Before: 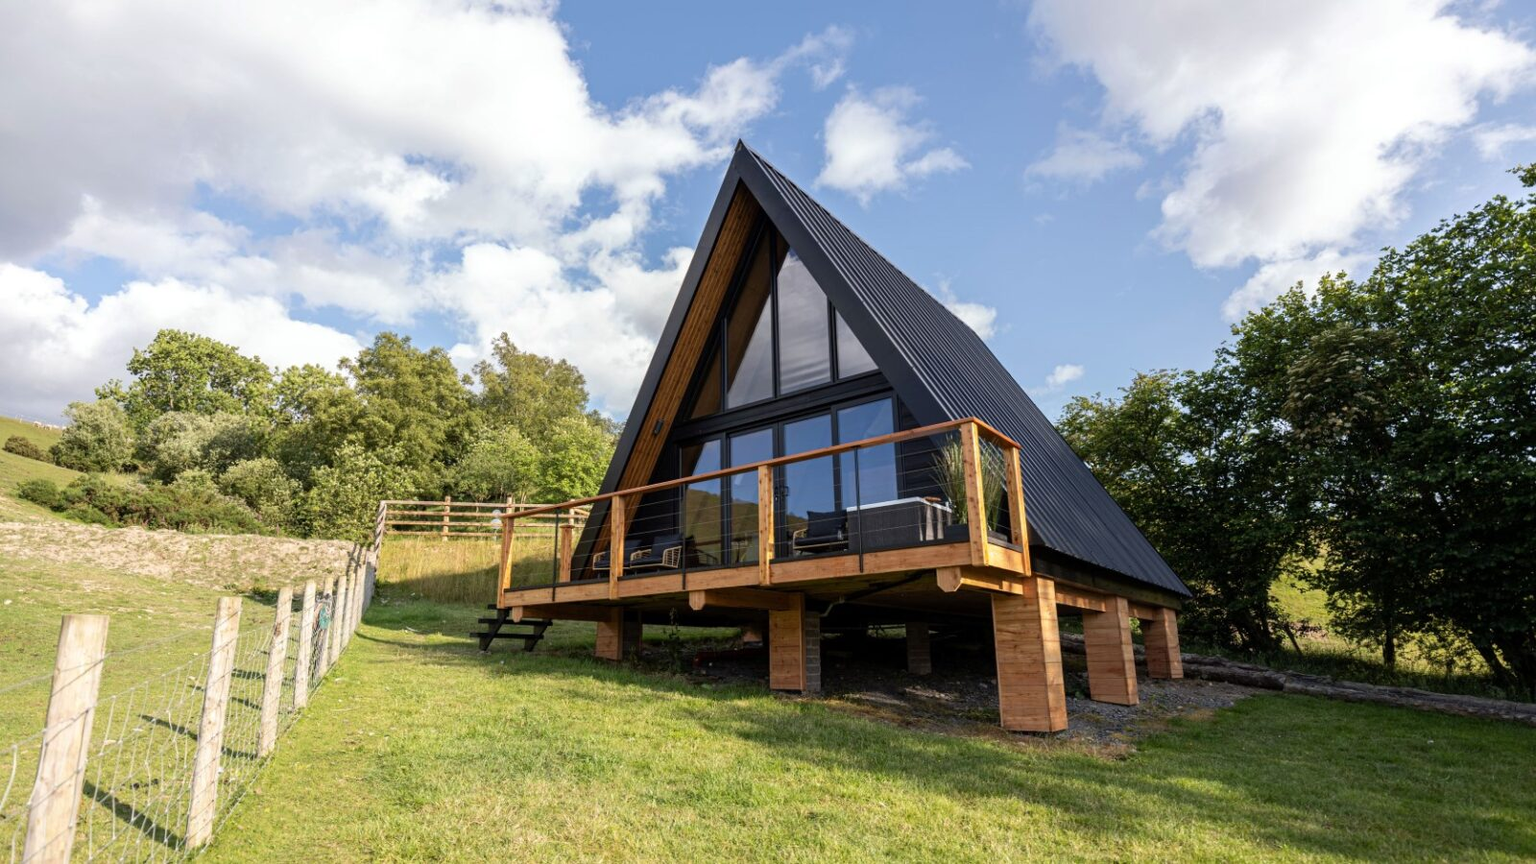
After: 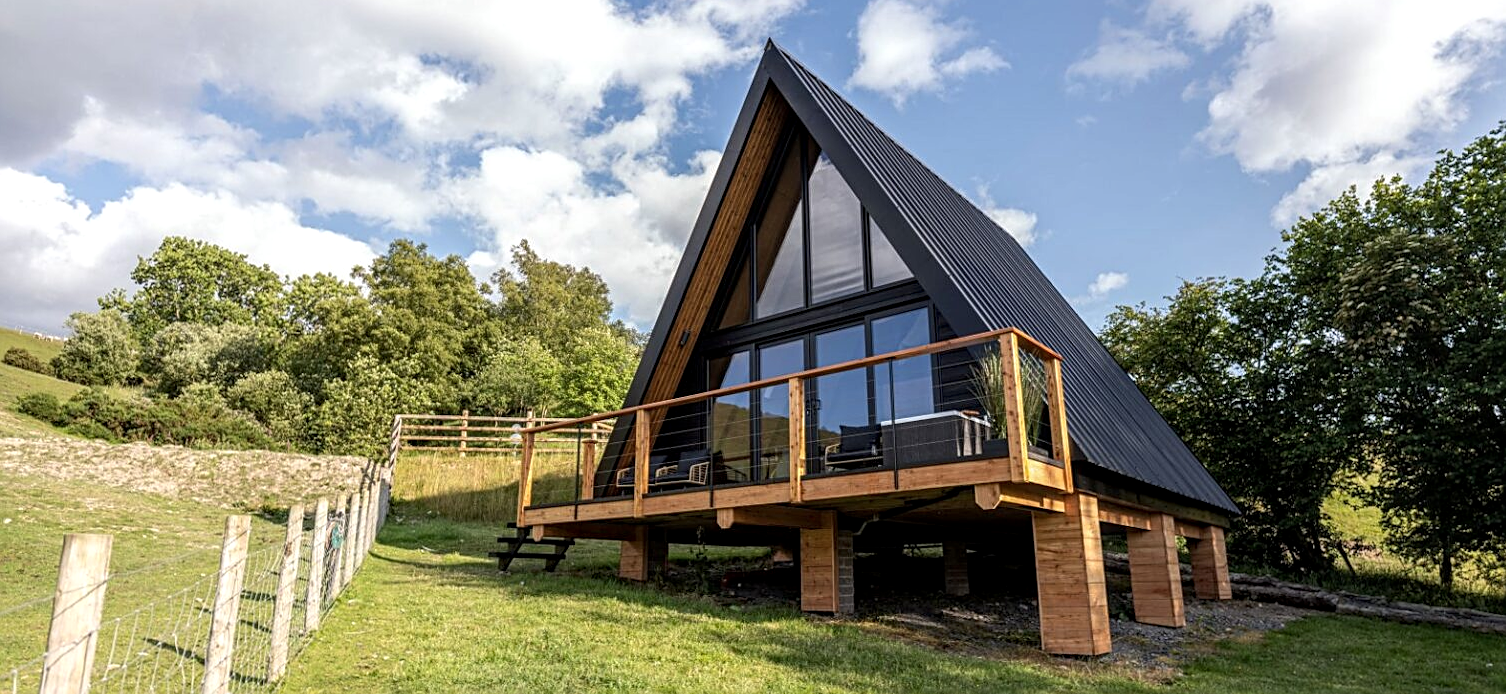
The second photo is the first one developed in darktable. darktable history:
sharpen: on, module defaults
local contrast: detail 130%
crop and rotate: angle 0.051°, top 11.936%, right 5.718%, bottom 10.805%
